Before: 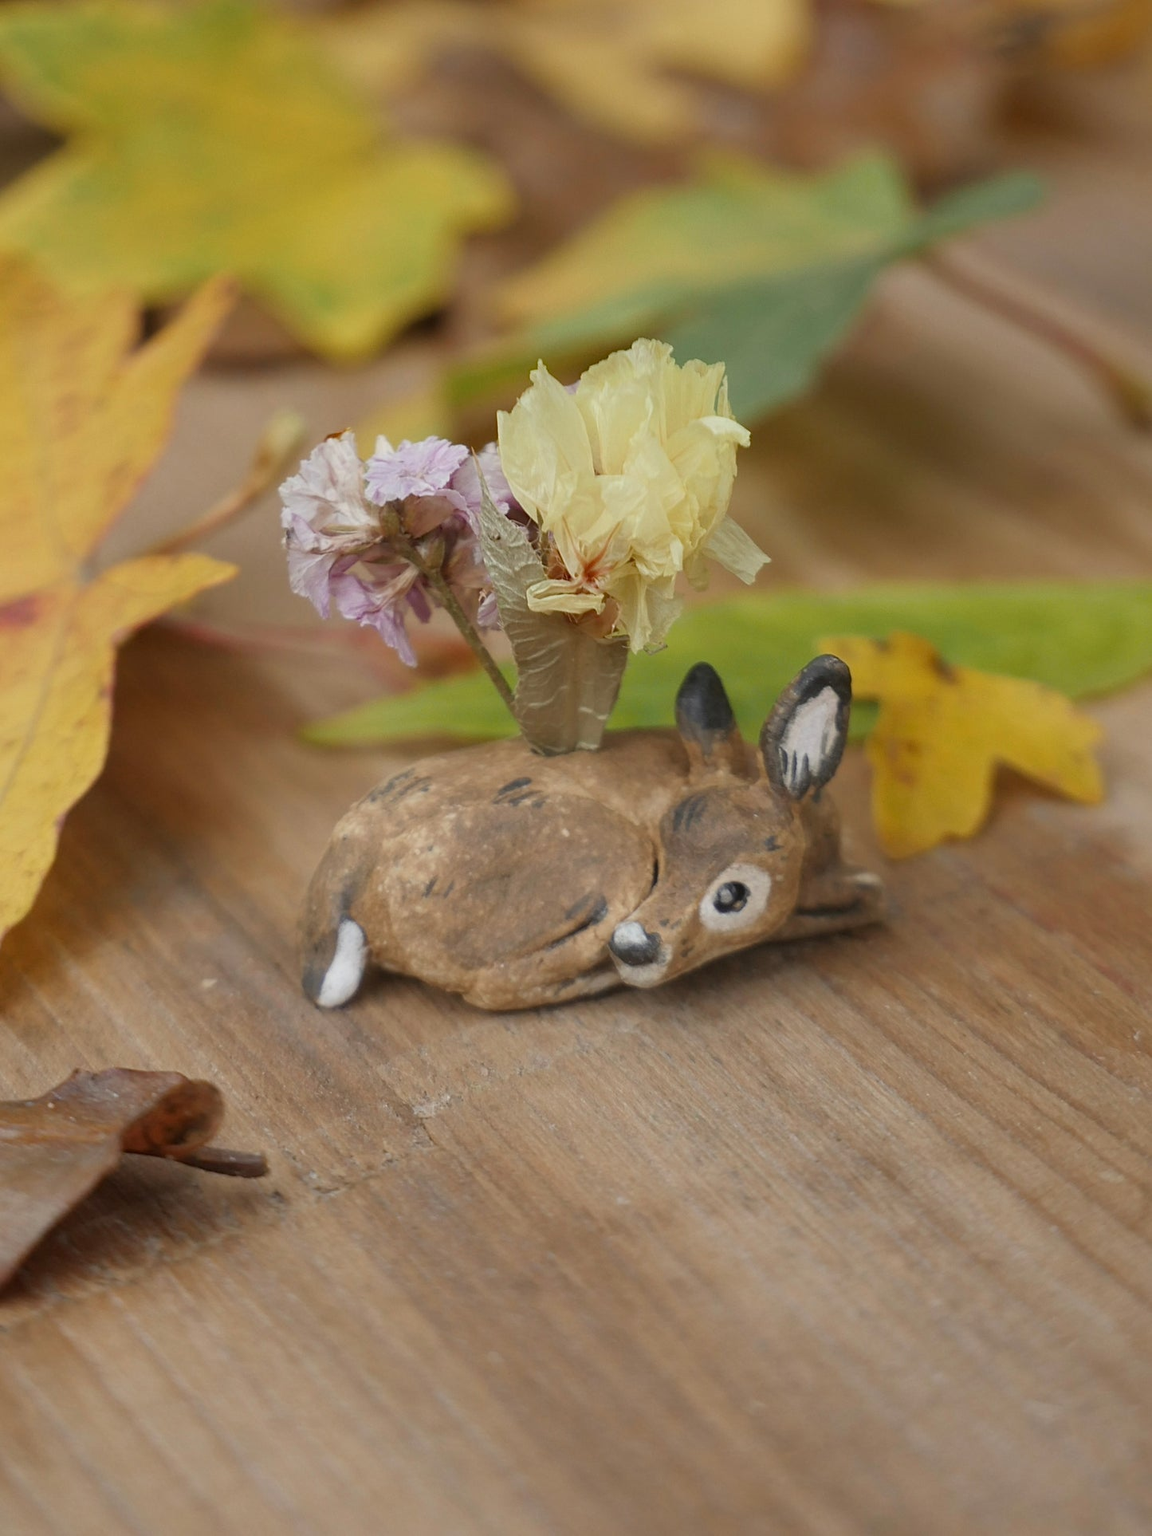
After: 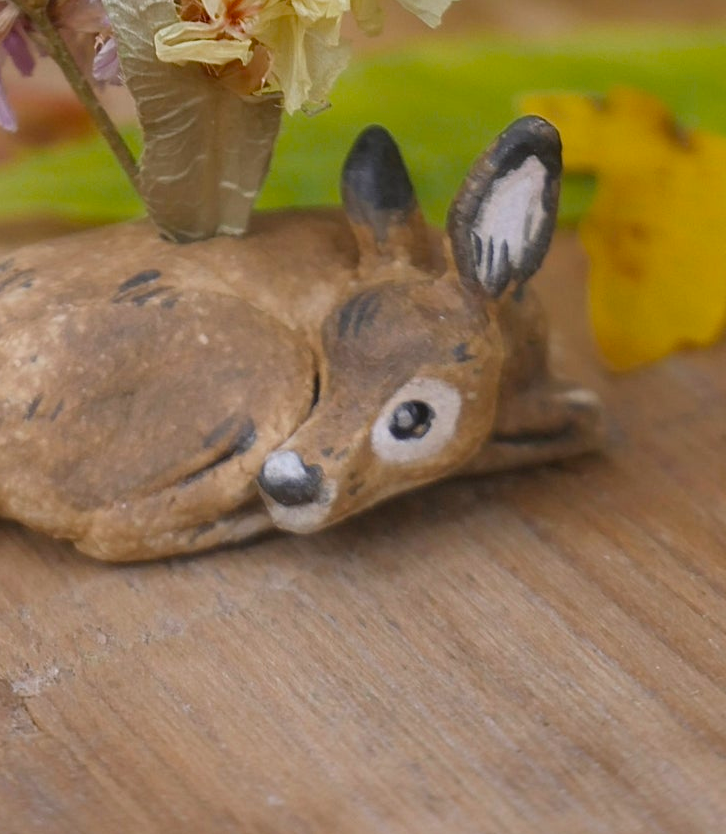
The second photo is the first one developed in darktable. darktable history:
contrast equalizer: y [[0.5, 0.5, 0.472, 0.5, 0.5, 0.5], [0.5 ×6], [0.5 ×6], [0 ×6], [0 ×6]]
crop: left 35.03%, top 36.625%, right 14.663%, bottom 20.057%
white balance: red 1.004, blue 1.096
color calibration: output colorfulness [0, 0.315, 0, 0], x 0.341, y 0.355, temperature 5166 K
